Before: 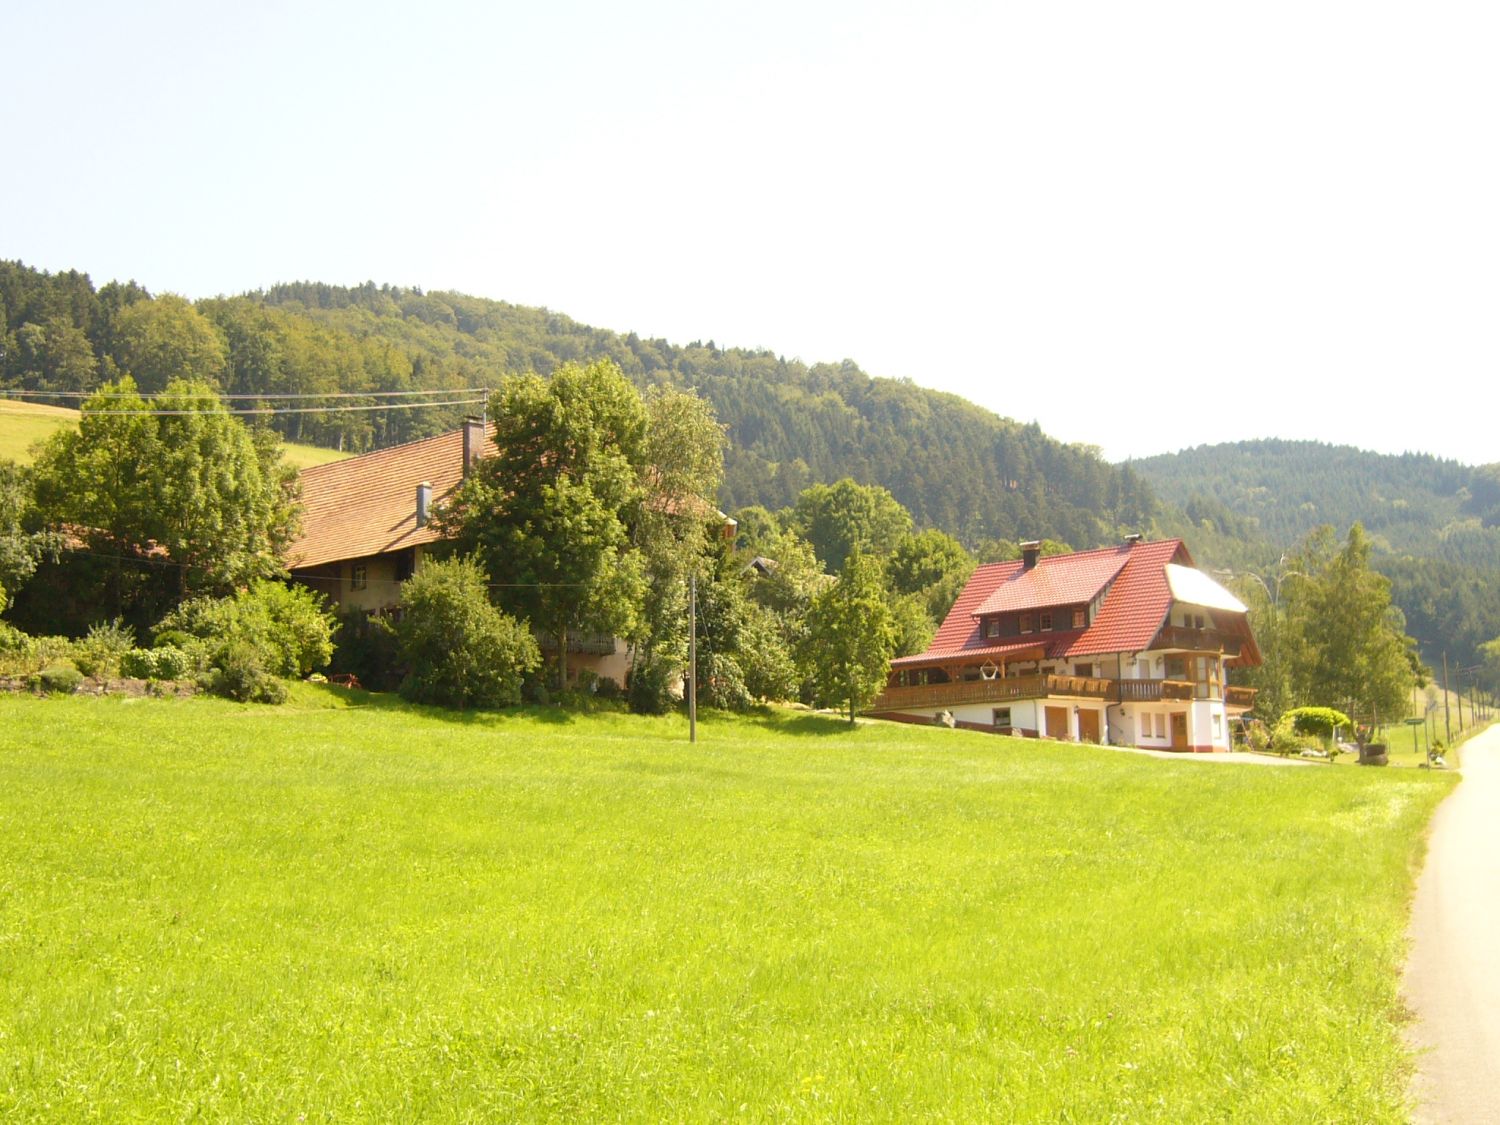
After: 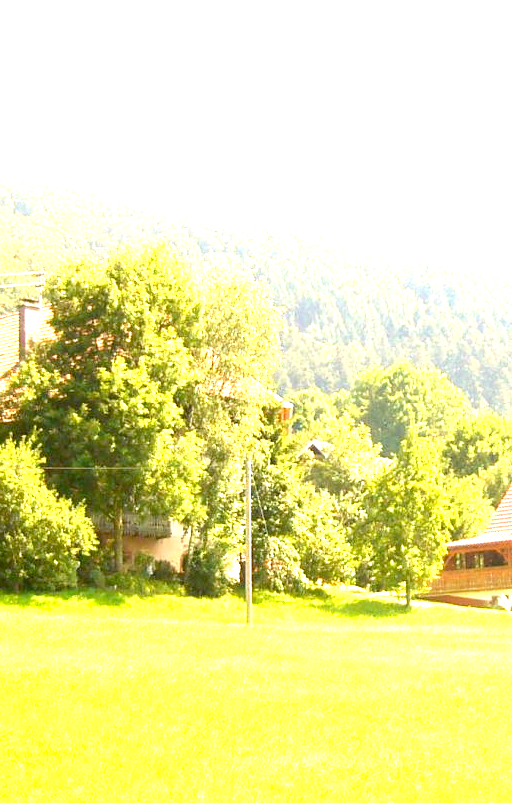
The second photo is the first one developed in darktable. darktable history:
exposure: black level correction 0.006, exposure 2.083 EV, compensate exposure bias true, compensate highlight preservation false
crop and rotate: left 29.716%, top 10.402%, right 36.092%, bottom 18.132%
